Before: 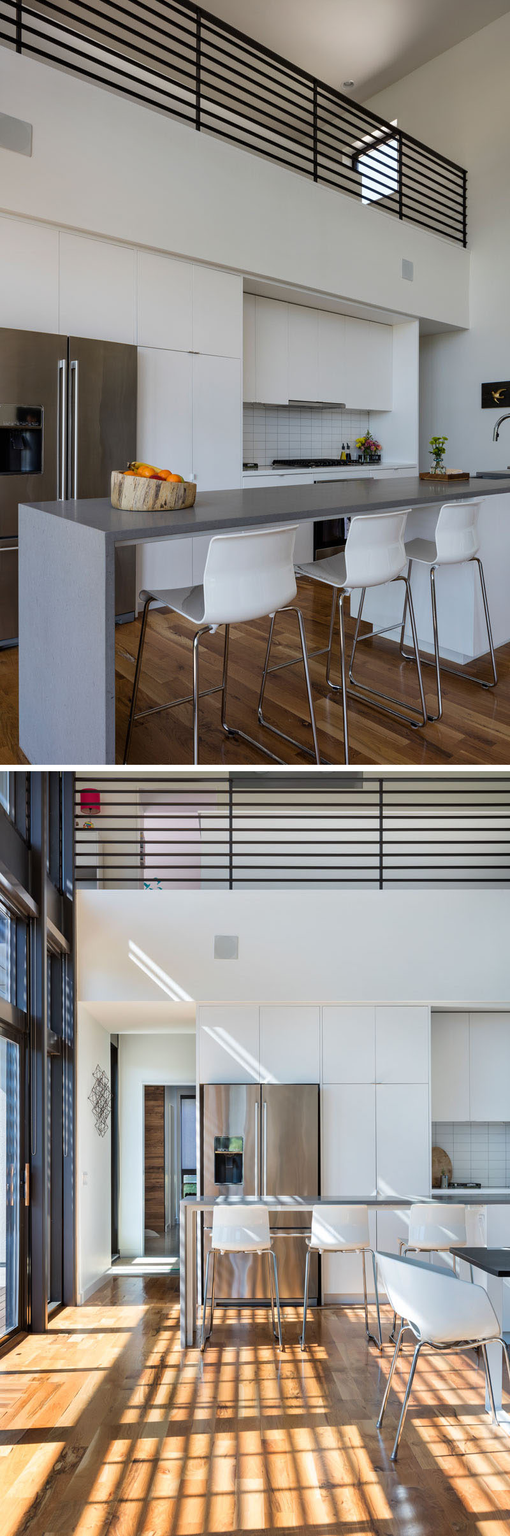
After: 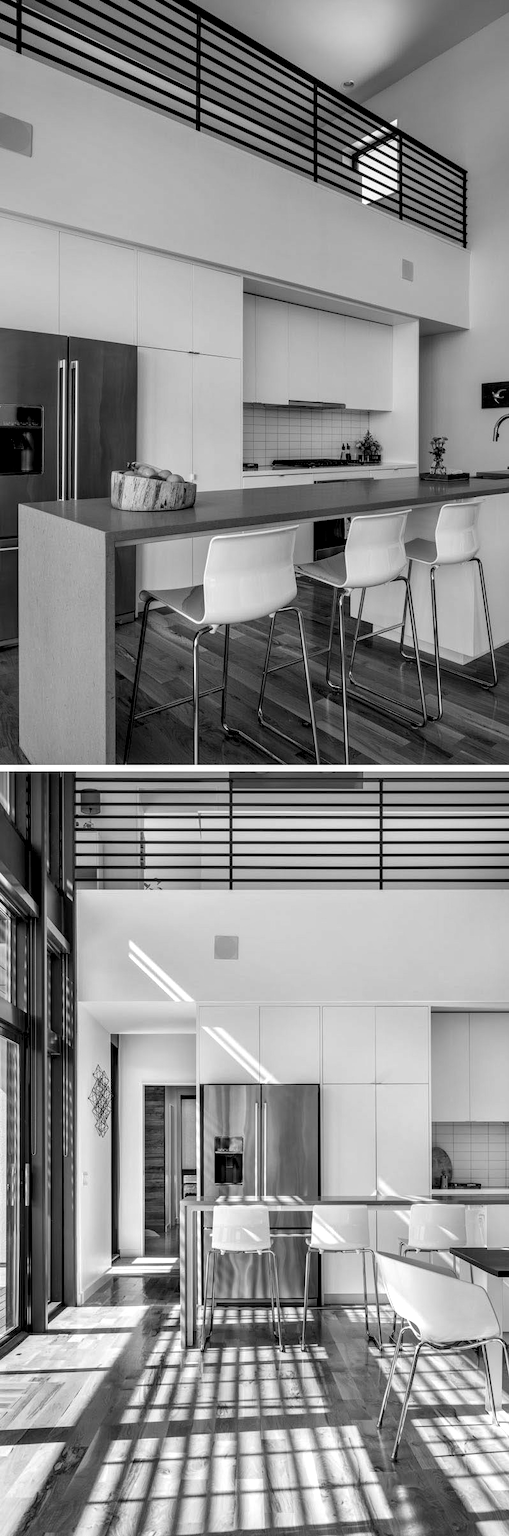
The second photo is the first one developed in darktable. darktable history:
local contrast: detail 150%
color correction: highlights a* 15, highlights b* 31.55
monochrome: on, module defaults
